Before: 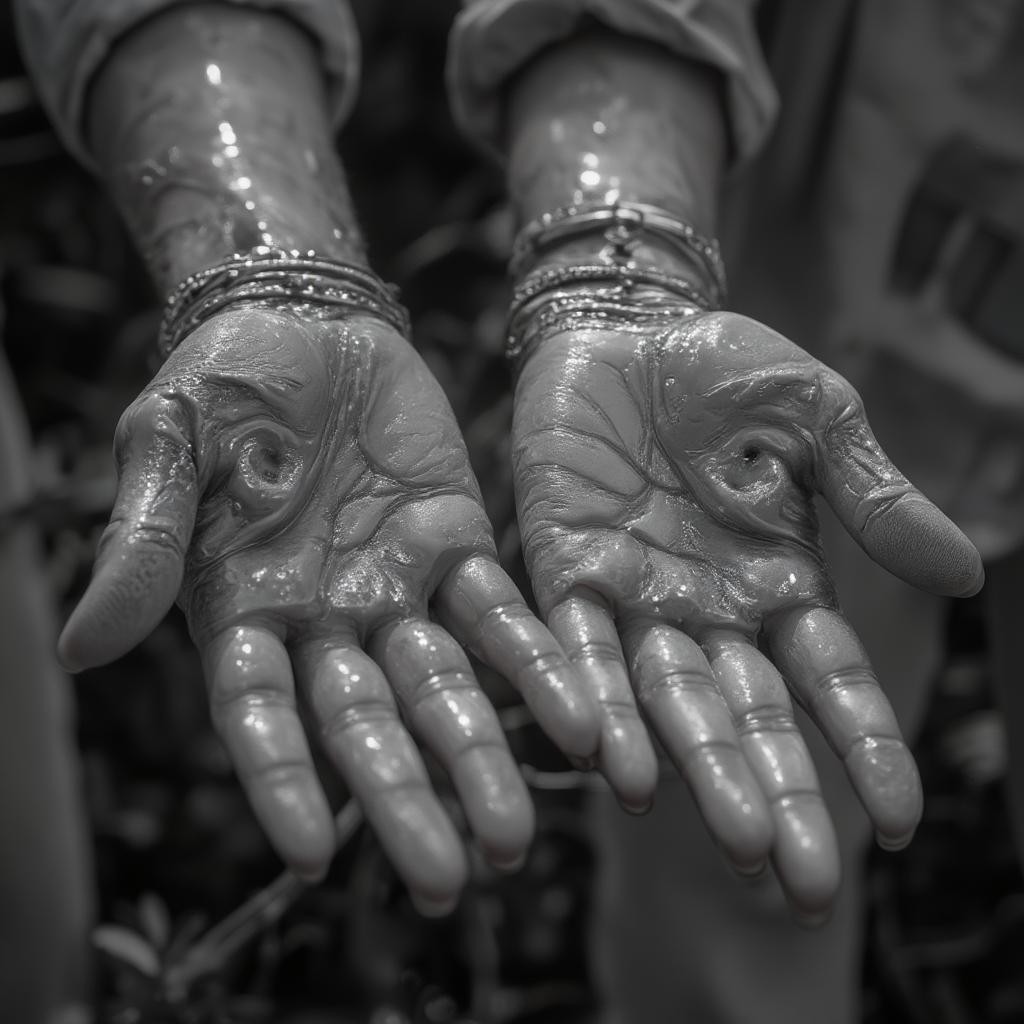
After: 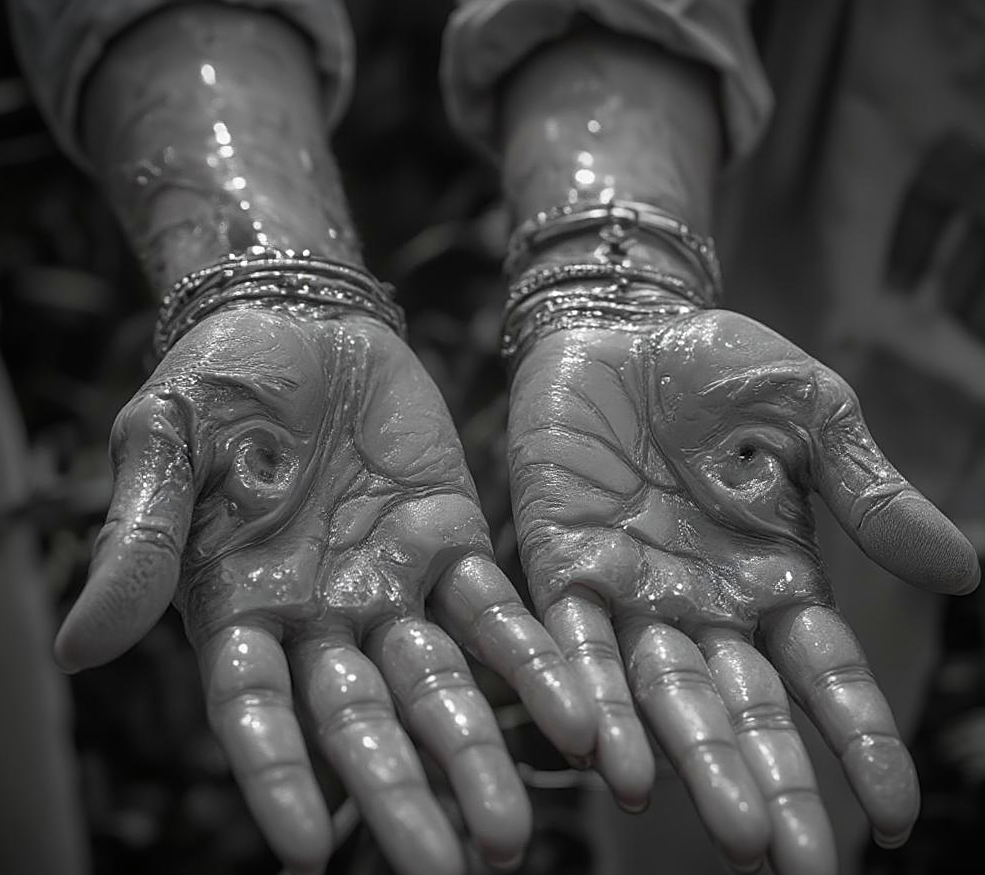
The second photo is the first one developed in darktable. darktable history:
sharpen: on, module defaults
color balance rgb: perceptual saturation grading › global saturation 20%, global vibrance 20%
crop and rotate: angle 0.2°, left 0.275%, right 3.127%, bottom 14.18%
vignetting: fall-off start 87%, automatic ratio true
